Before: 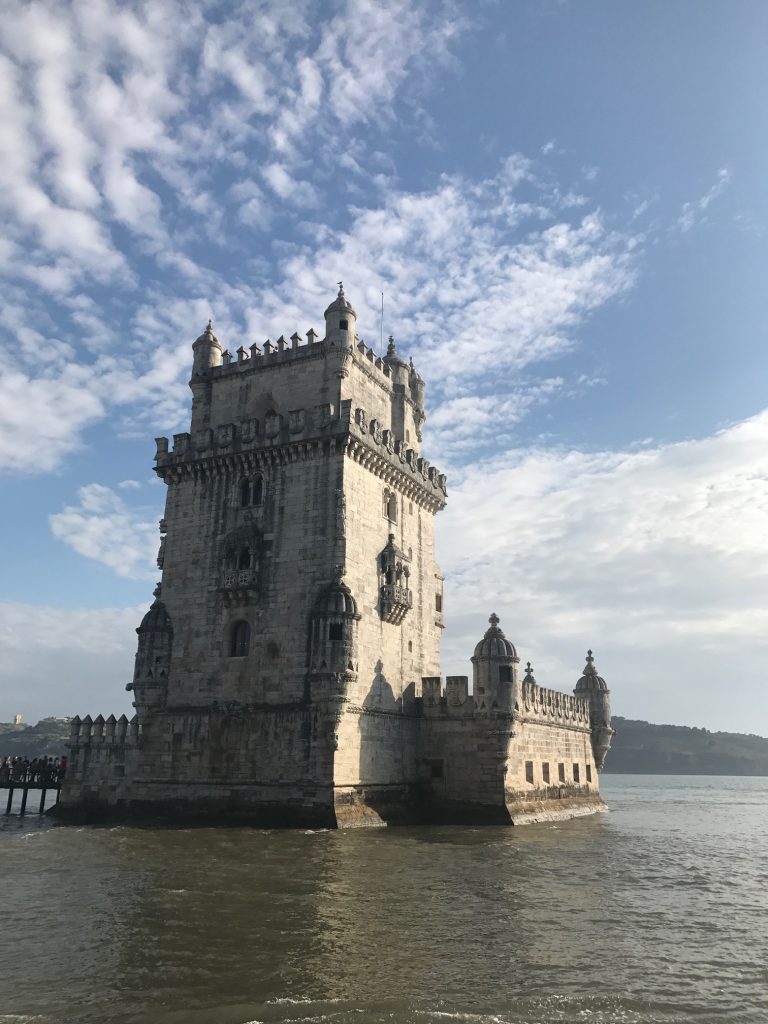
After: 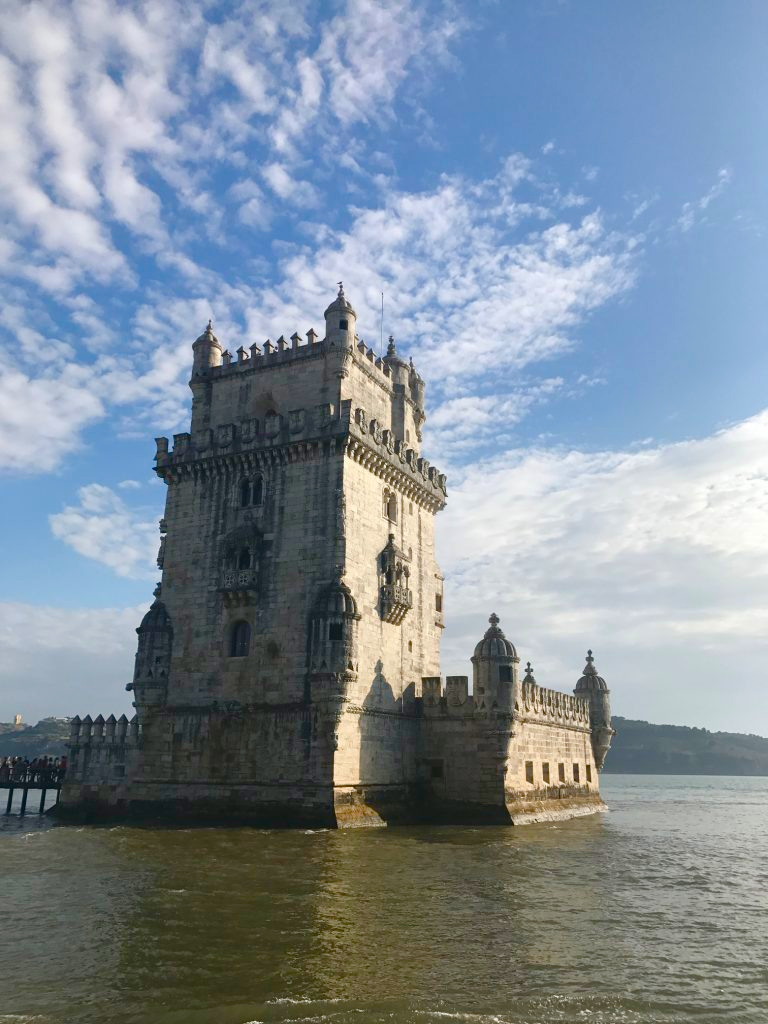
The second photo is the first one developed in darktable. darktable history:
color balance rgb: linear chroma grading › global chroma 14.761%, perceptual saturation grading › global saturation 20%, perceptual saturation grading › highlights -50.41%, perceptual saturation grading › shadows 30.88%, global vibrance 44.466%
